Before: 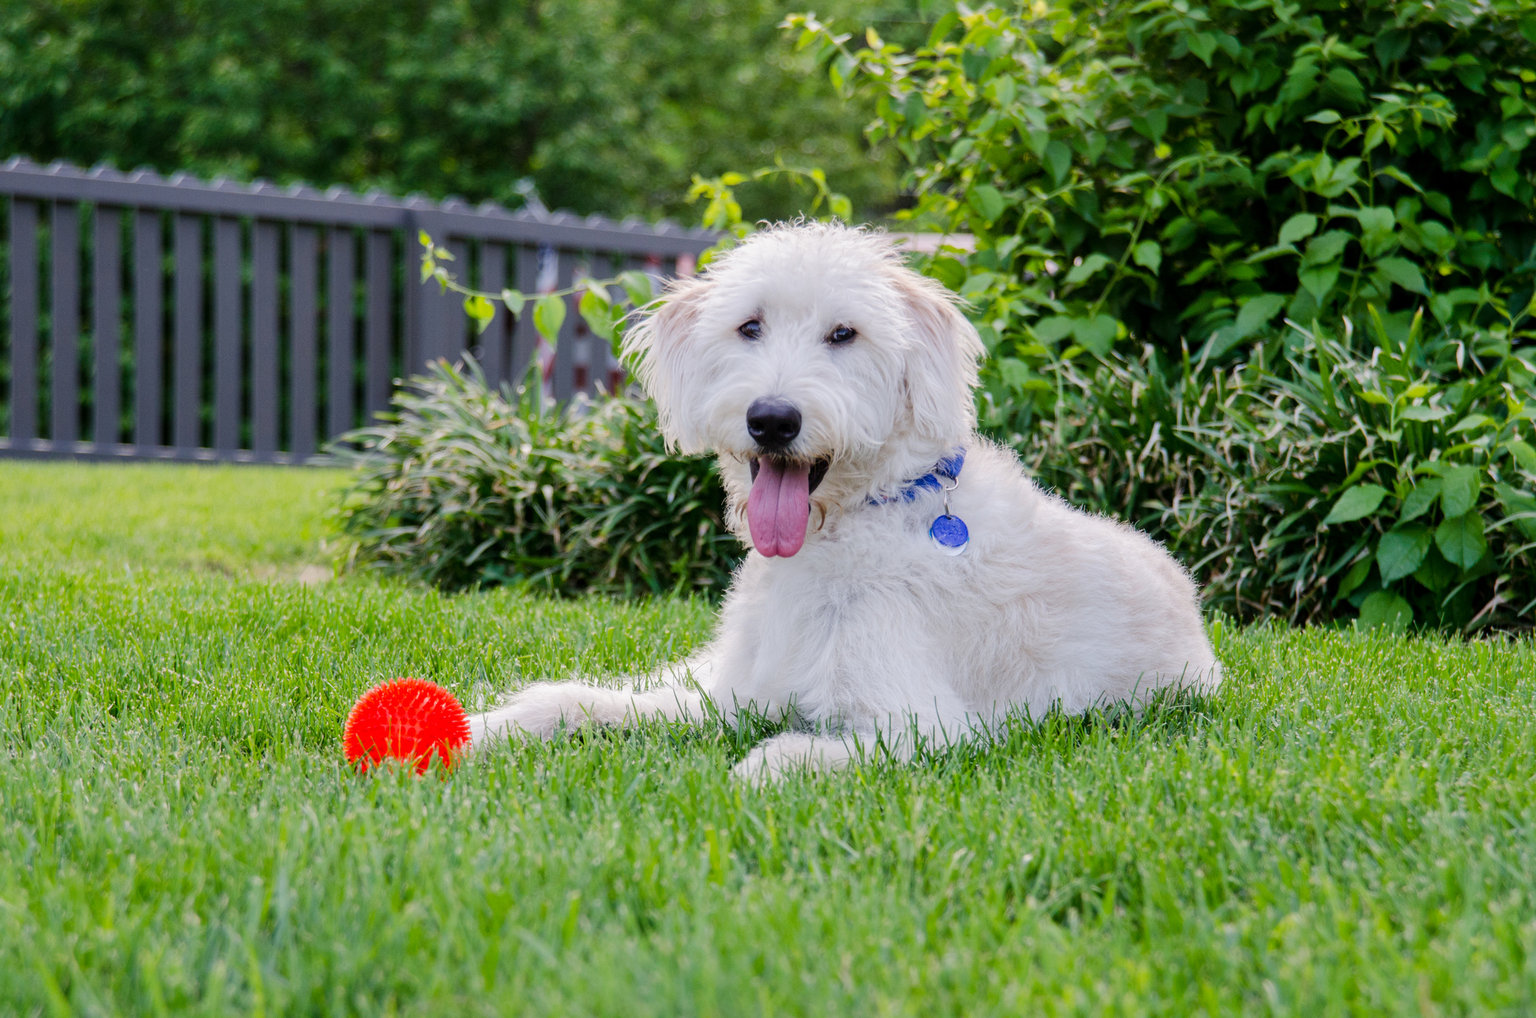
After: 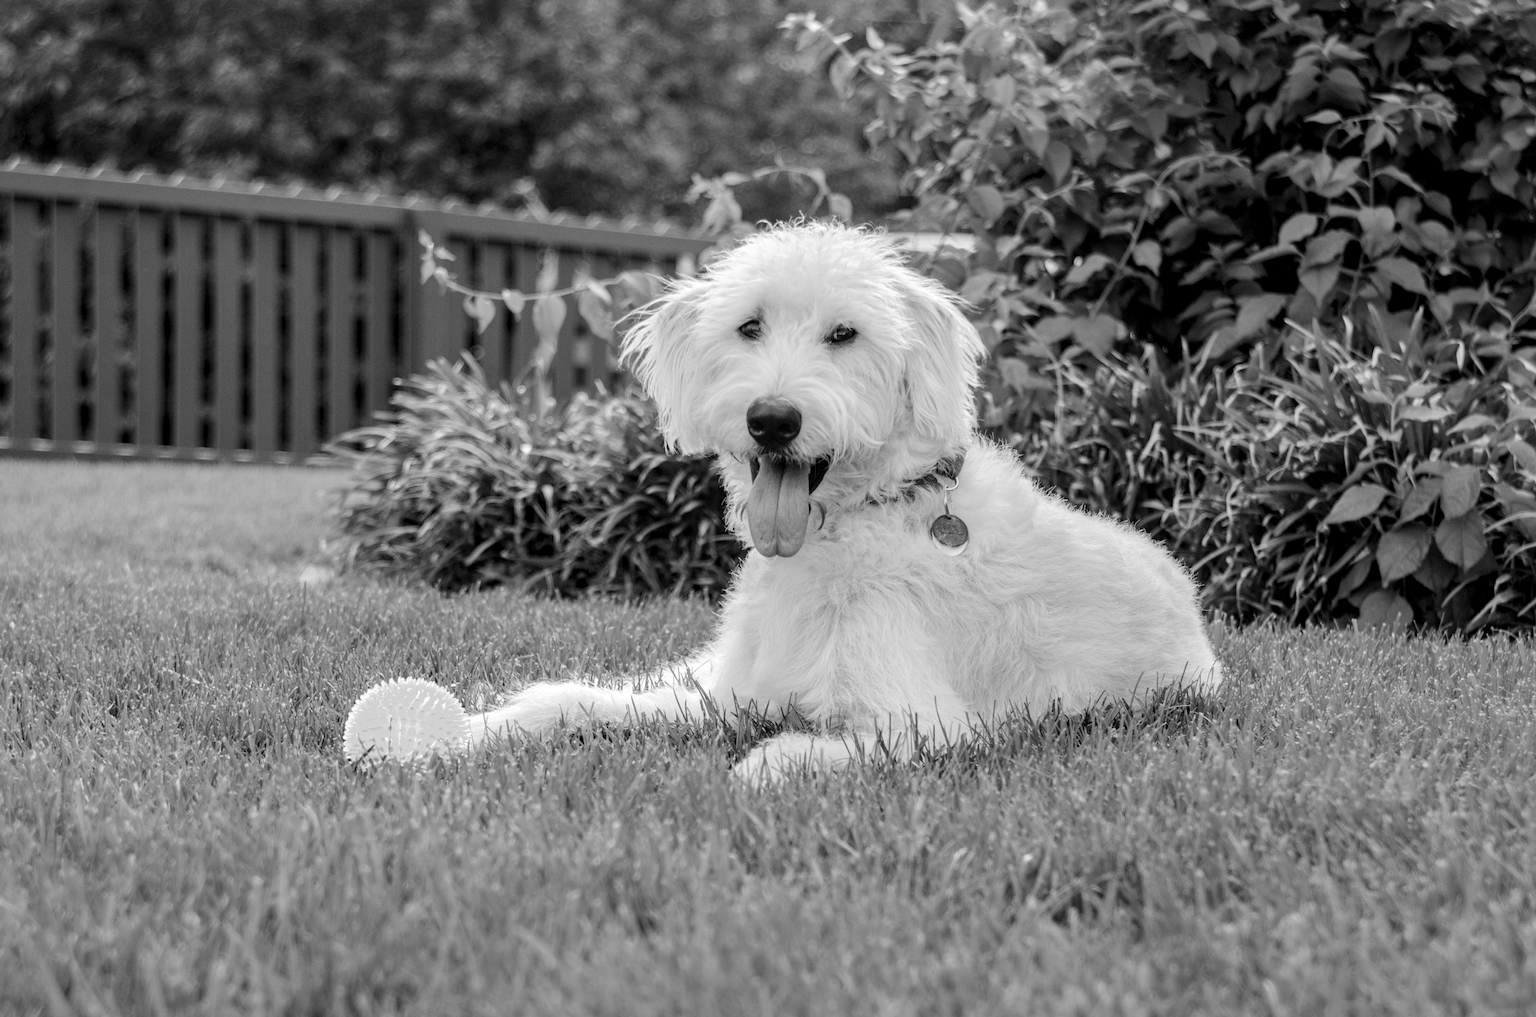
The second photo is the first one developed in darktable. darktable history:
local contrast: on, module defaults
color zones: curves: ch0 [(0.004, 0.588) (0.116, 0.636) (0.259, 0.476) (0.423, 0.464) (0.75, 0.5)]; ch1 [(0, 0) (0.143, 0) (0.286, 0) (0.429, 0) (0.571, 0) (0.714, 0) (0.857, 0)], mix 26.33%
